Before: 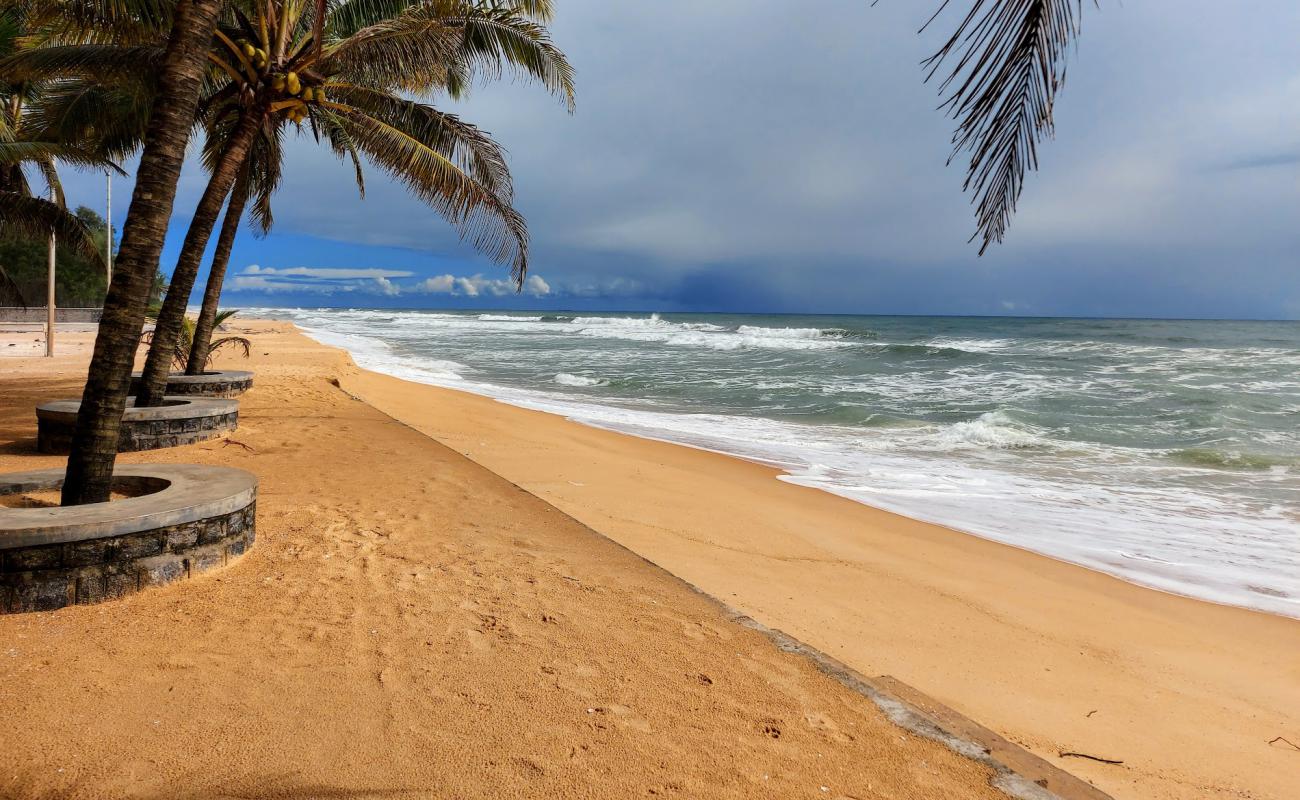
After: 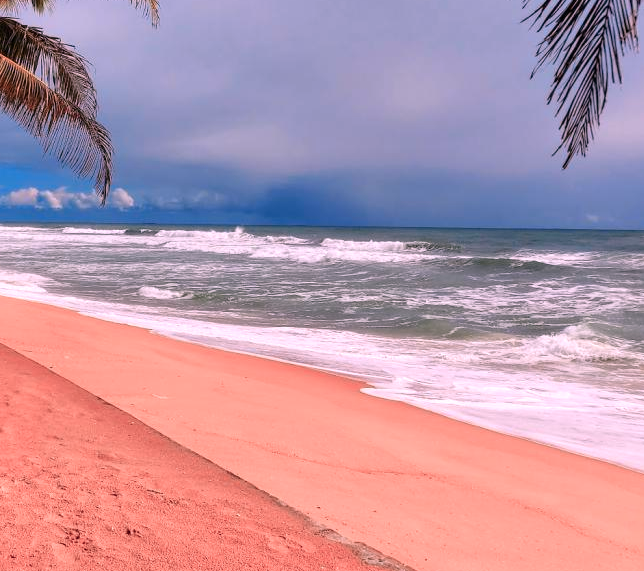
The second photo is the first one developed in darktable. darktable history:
white balance: red 1.188, blue 1.11
color zones: curves: ch2 [(0, 0.488) (0.143, 0.417) (0.286, 0.212) (0.429, 0.179) (0.571, 0.154) (0.714, 0.415) (0.857, 0.495) (1, 0.488)]
crop: left 32.075%, top 10.976%, right 18.355%, bottom 17.596%
